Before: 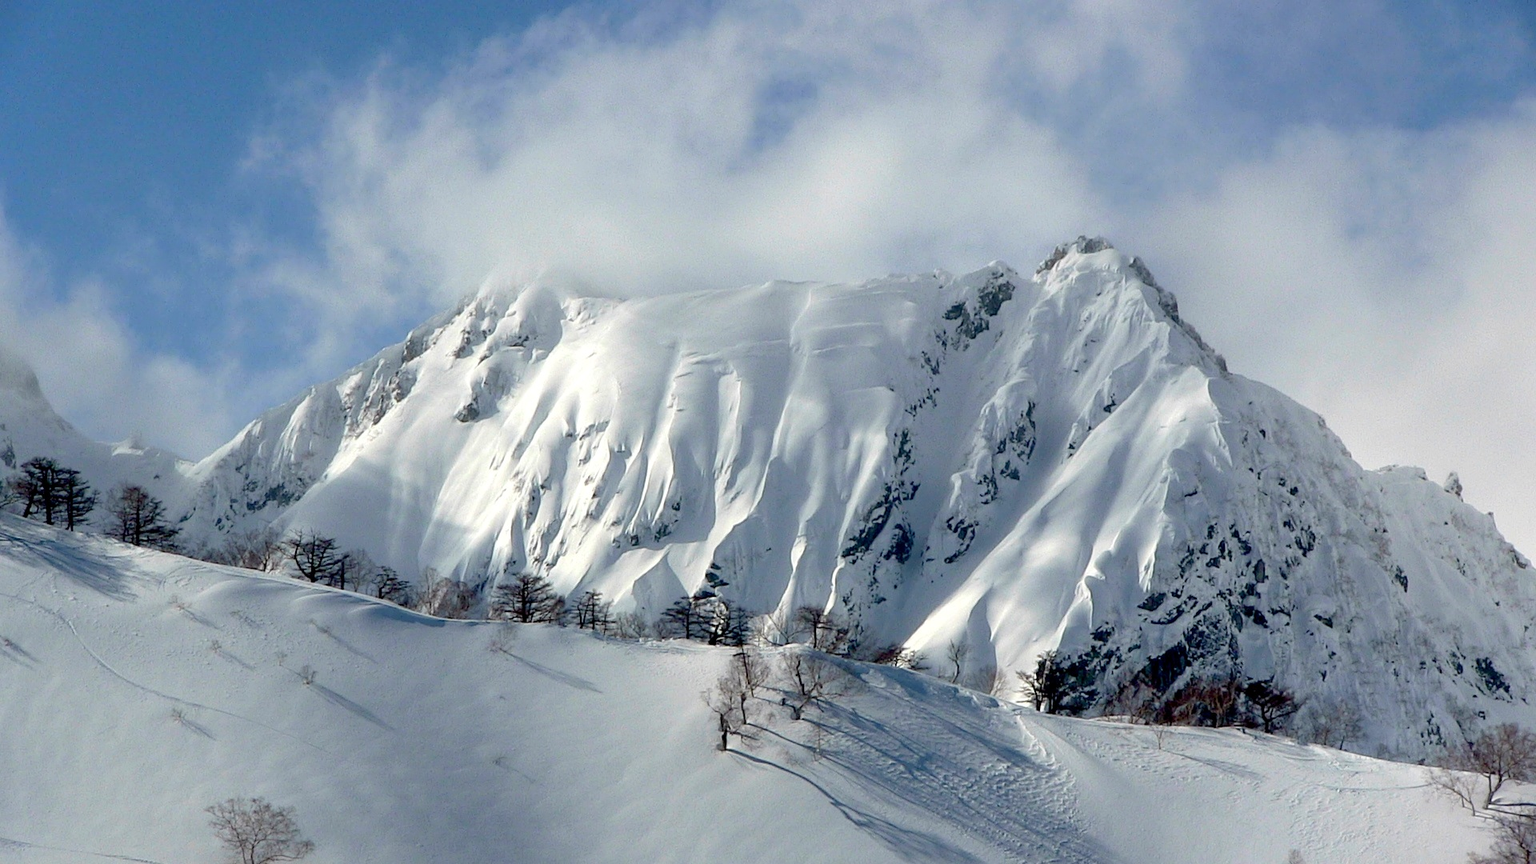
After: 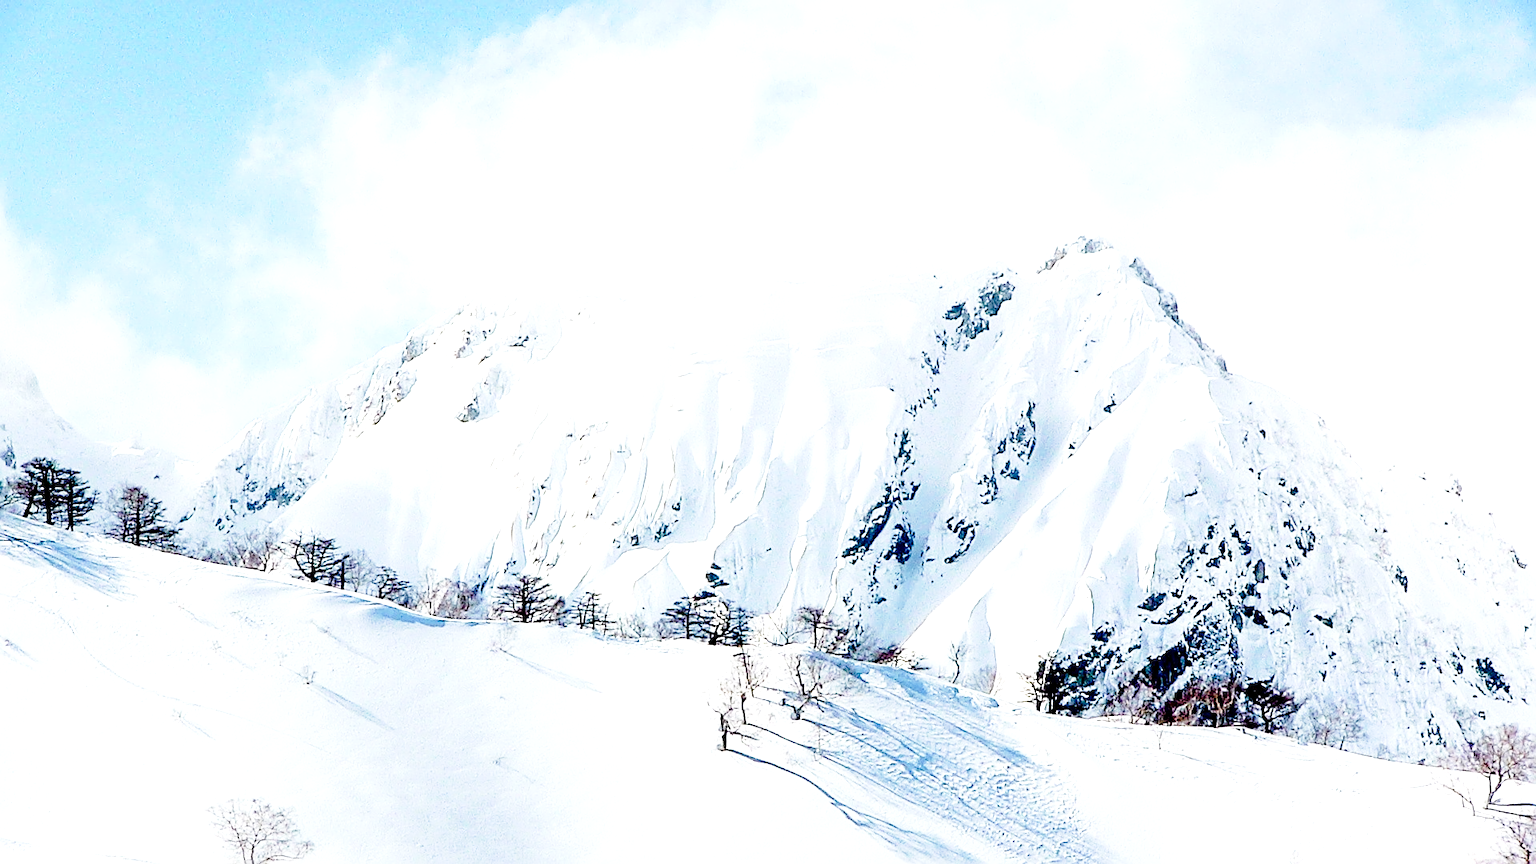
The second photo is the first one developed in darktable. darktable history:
base curve: curves: ch0 [(0, 0) (0.028, 0.03) (0.121, 0.232) (0.46, 0.748) (0.859, 0.968) (1, 1)], preserve colors none
sharpen: amount 0.753
exposure: black level correction 0.001, exposure 1.66 EV, compensate highlight preservation false
